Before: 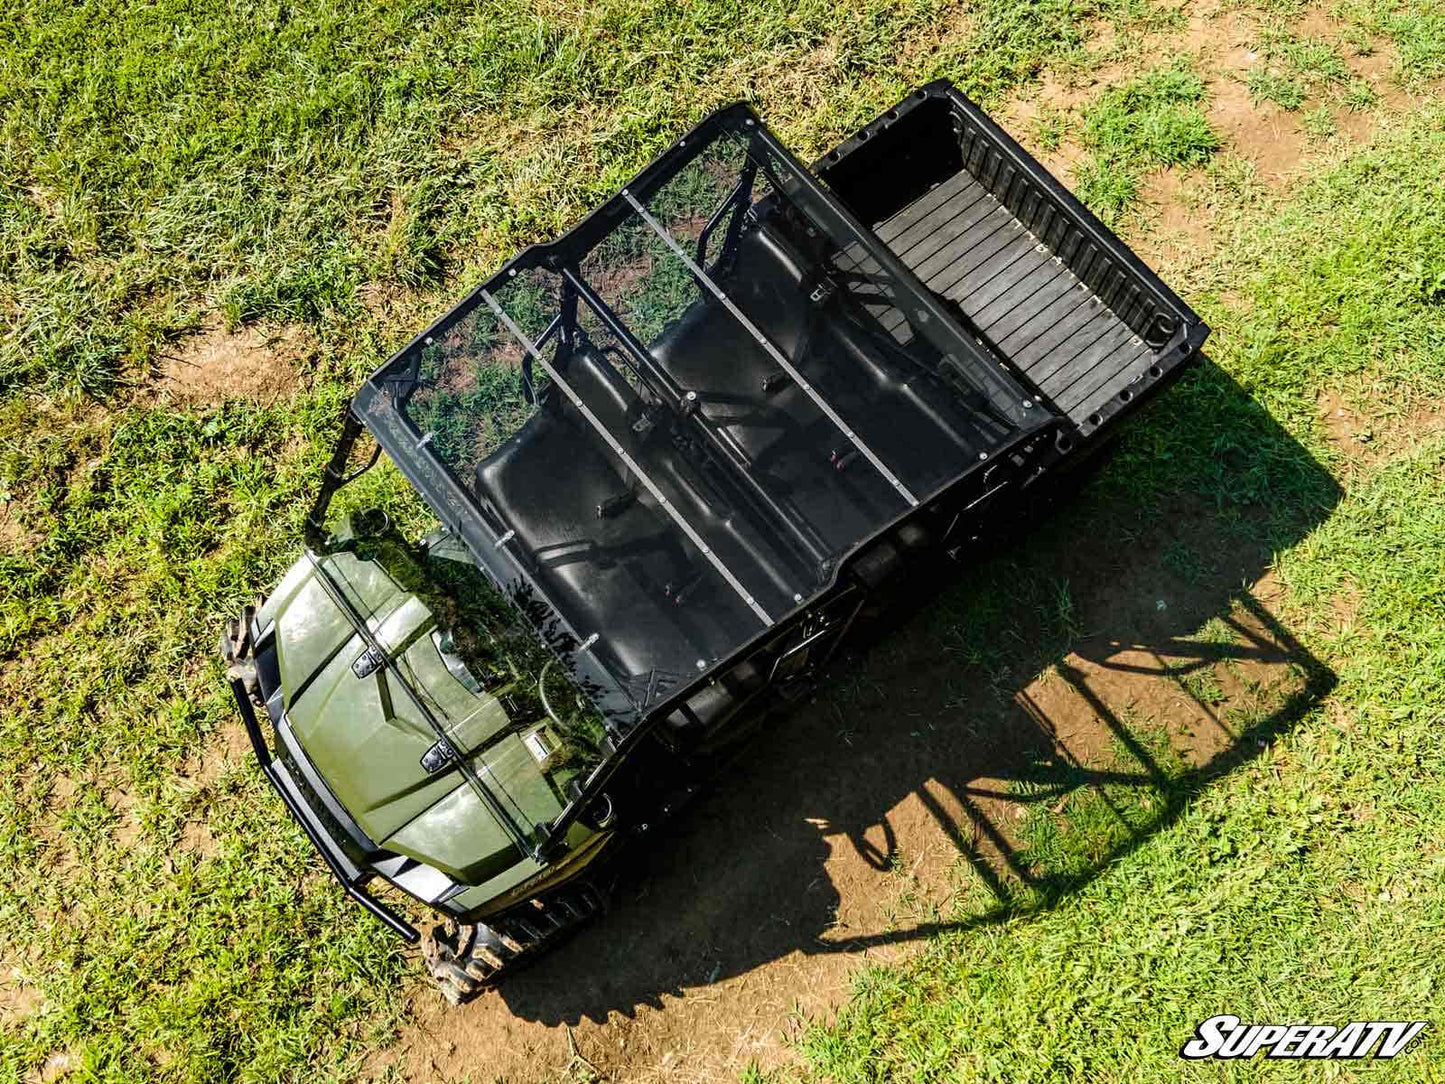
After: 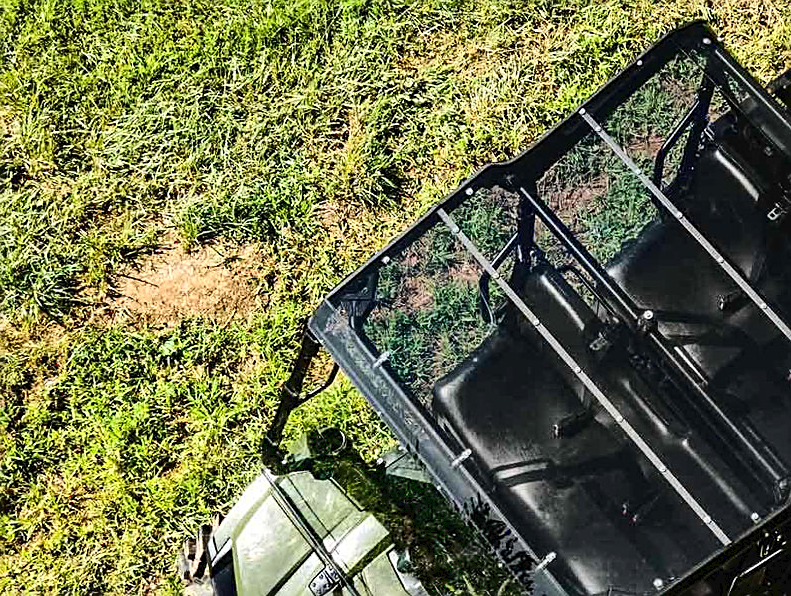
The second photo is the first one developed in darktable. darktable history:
crop and rotate: left 3.026%, top 7.541%, right 42.18%, bottom 37.457%
tone curve: curves: ch0 [(0, 0) (0.003, 0.031) (0.011, 0.033) (0.025, 0.036) (0.044, 0.045) (0.069, 0.06) (0.1, 0.079) (0.136, 0.109) (0.177, 0.15) (0.224, 0.192) (0.277, 0.262) (0.335, 0.347) (0.399, 0.433) (0.468, 0.528) (0.543, 0.624) (0.623, 0.705) (0.709, 0.788) (0.801, 0.865) (0.898, 0.933) (1, 1)]
sharpen: on, module defaults
